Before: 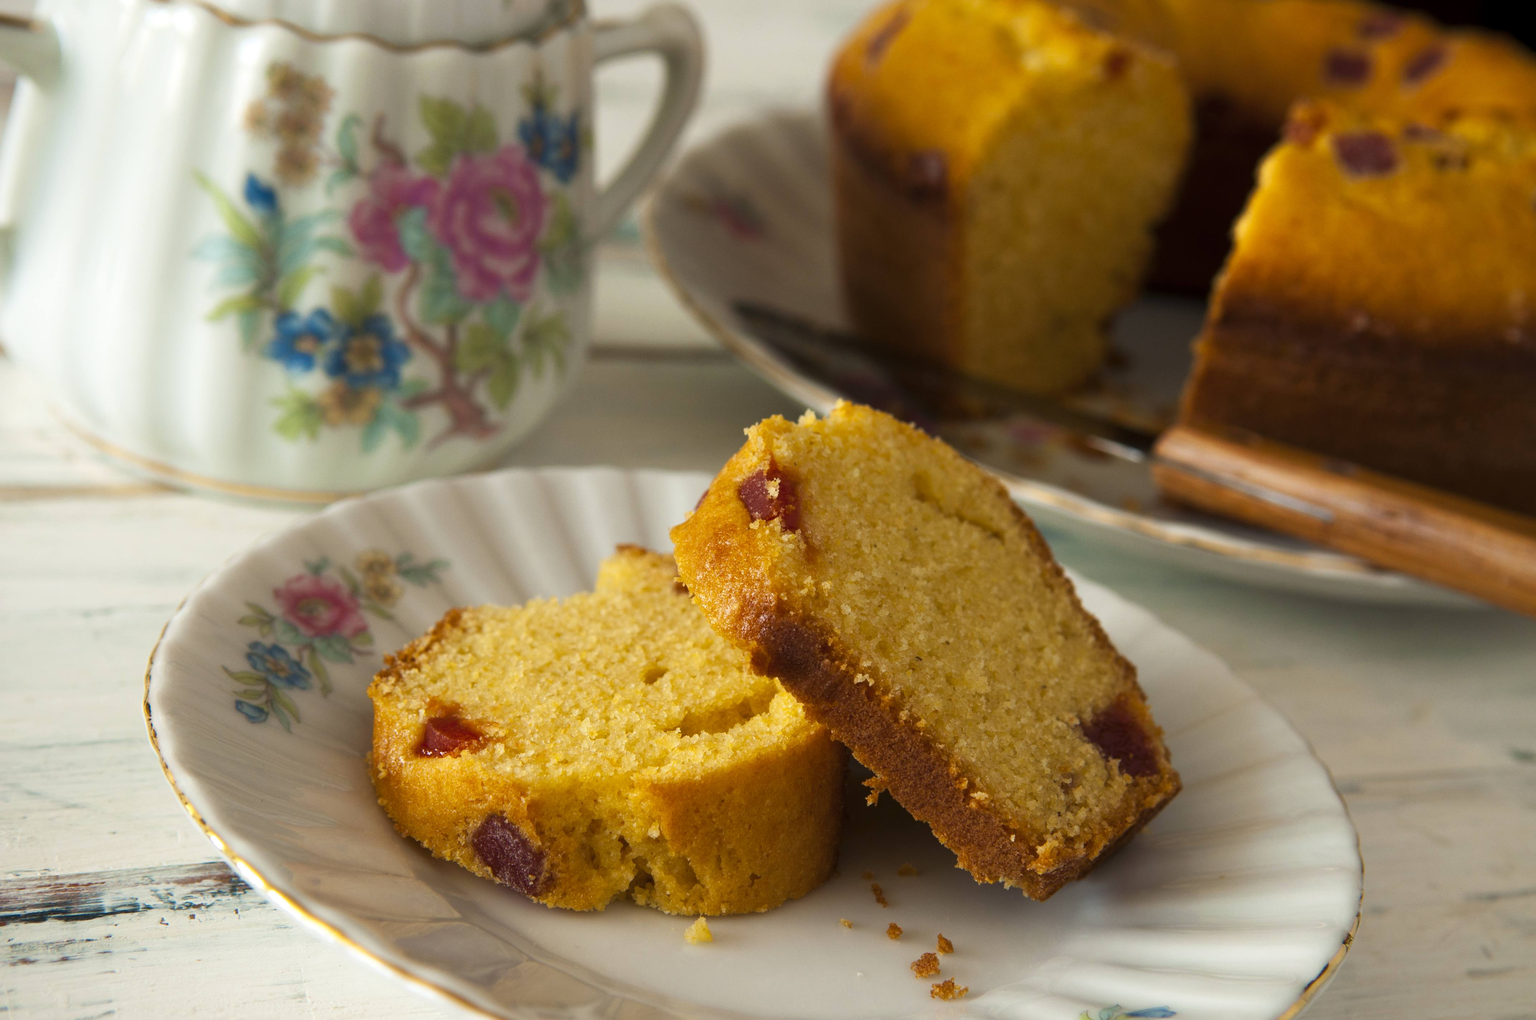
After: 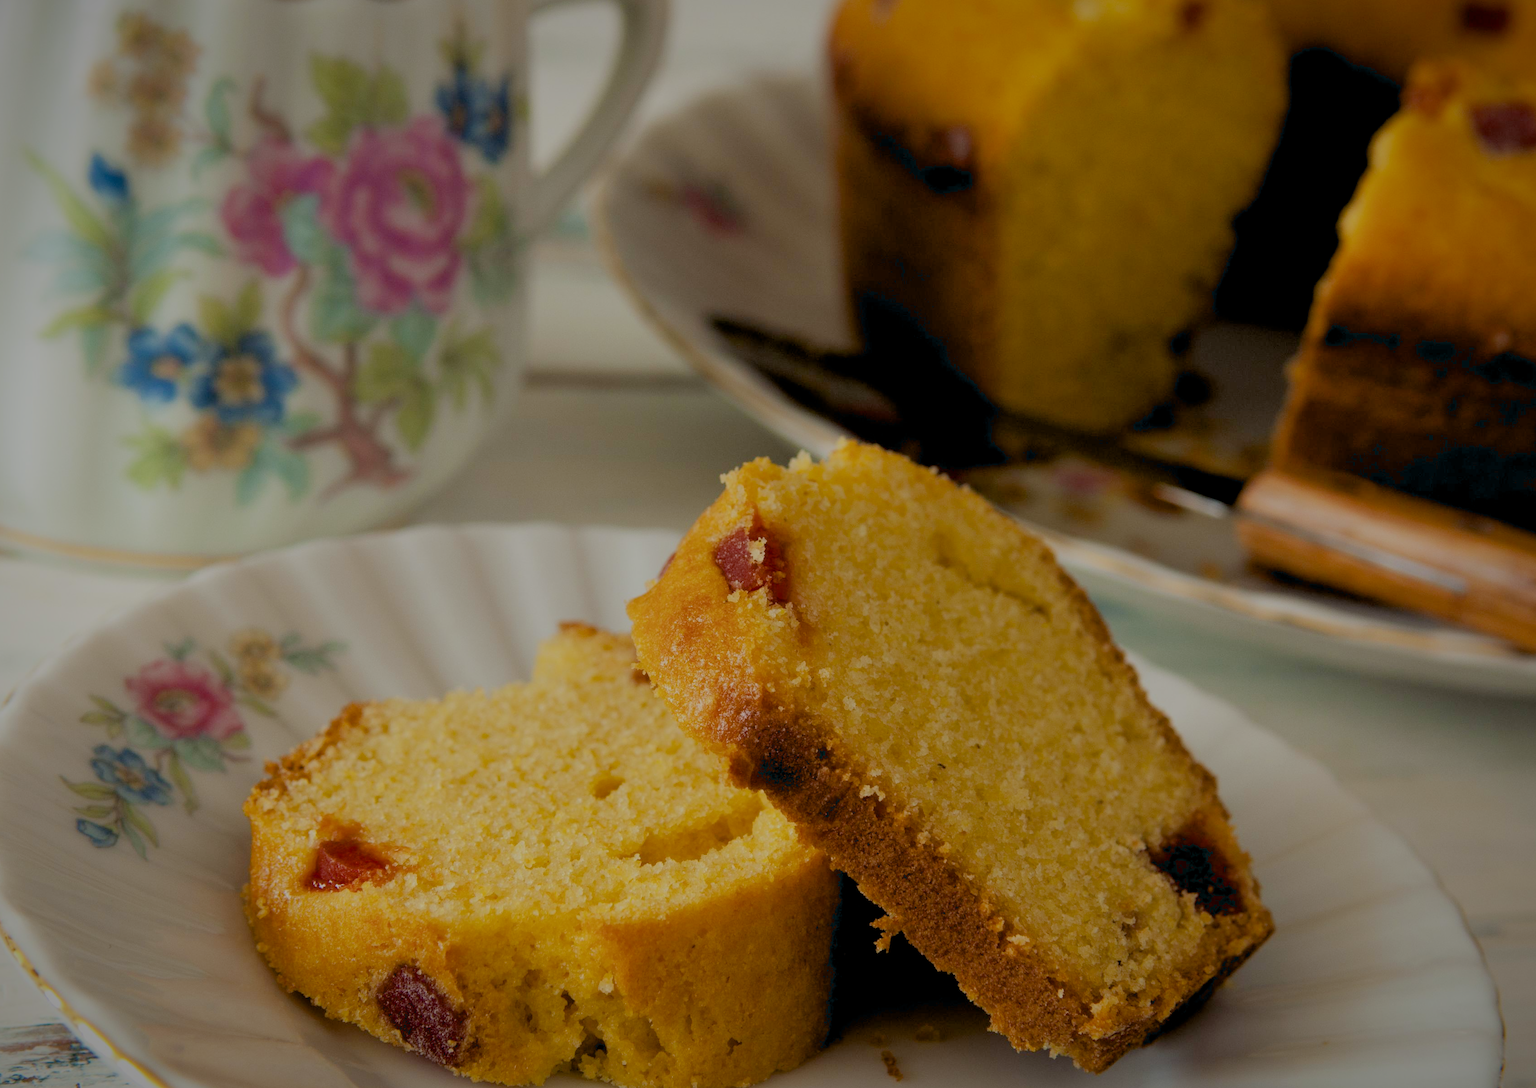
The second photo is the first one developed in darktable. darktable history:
exposure: black level correction 0.014, compensate exposure bias true, compensate highlight preservation false
vignetting: fall-off start 80.98%, fall-off radius 61.53%, saturation 0.052, automatic ratio true, width/height ratio 1.417
filmic rgb: black relative exposure -7.05 EV, white relative exposure 6.06 EV, threshold 5.94 EV, target black luminance 0%, hardness 2.77, latitude 61.27%, contrast 0.687, highlights saturation mix 10.93%, shadows ↔ highlights balance -0.065%, enable highlight reconstruction true
crop: left 11.427%, top 5.275%, right 9.581%, bottom 10.394%
